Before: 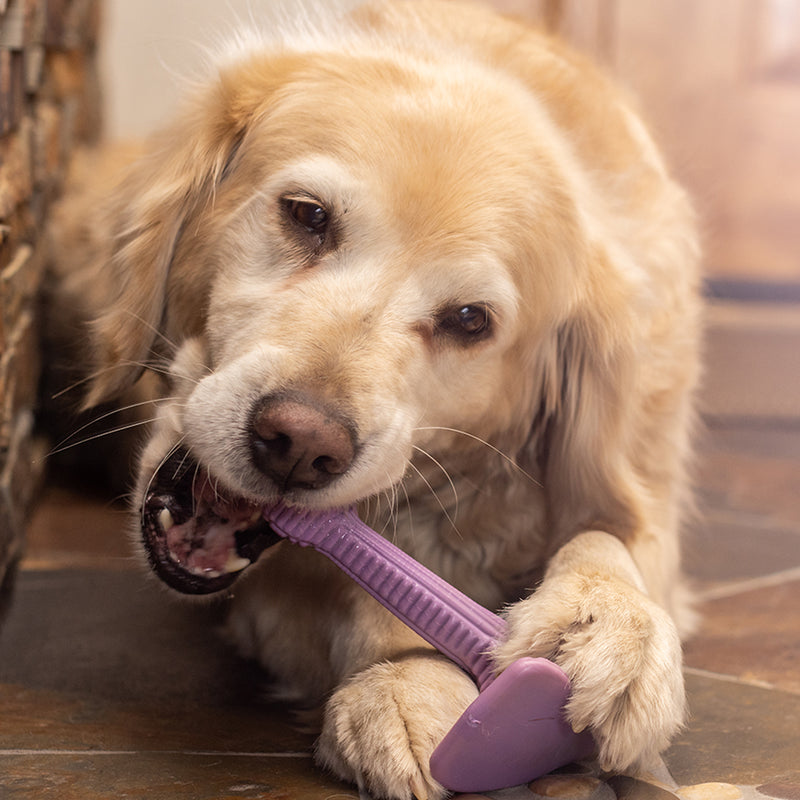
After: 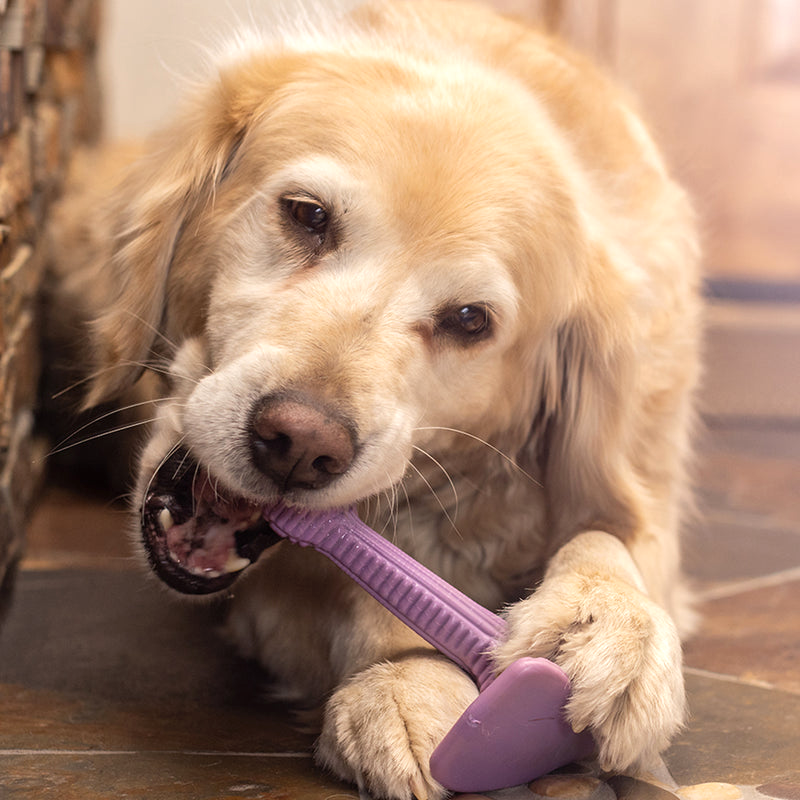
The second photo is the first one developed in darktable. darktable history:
exposure: black level correction 0, exposure 0.199 EV, compensate exposure bias true, compensate highlight preservation false
